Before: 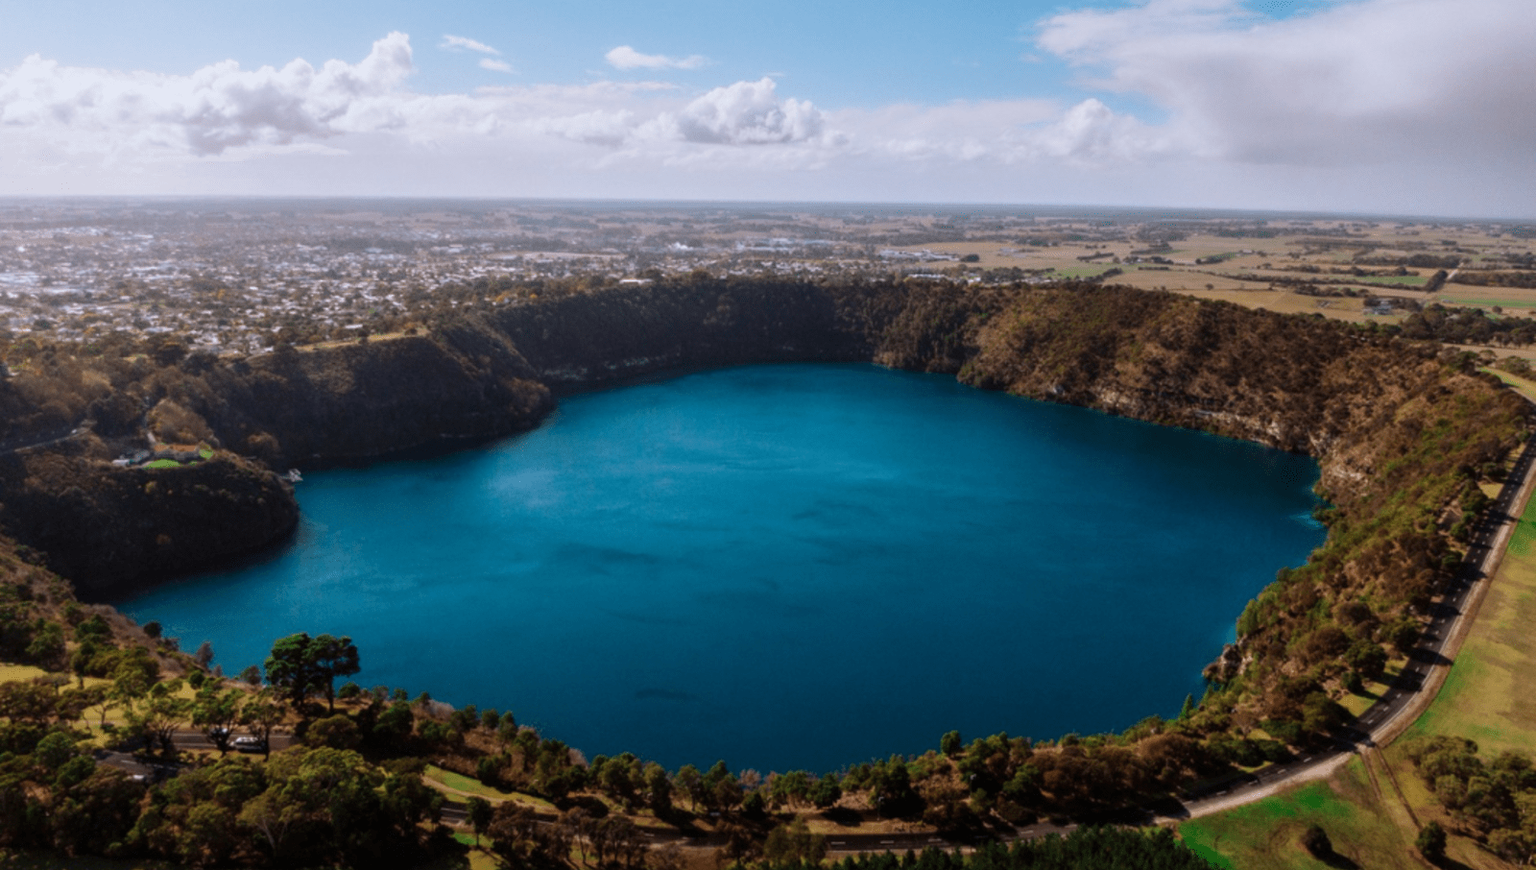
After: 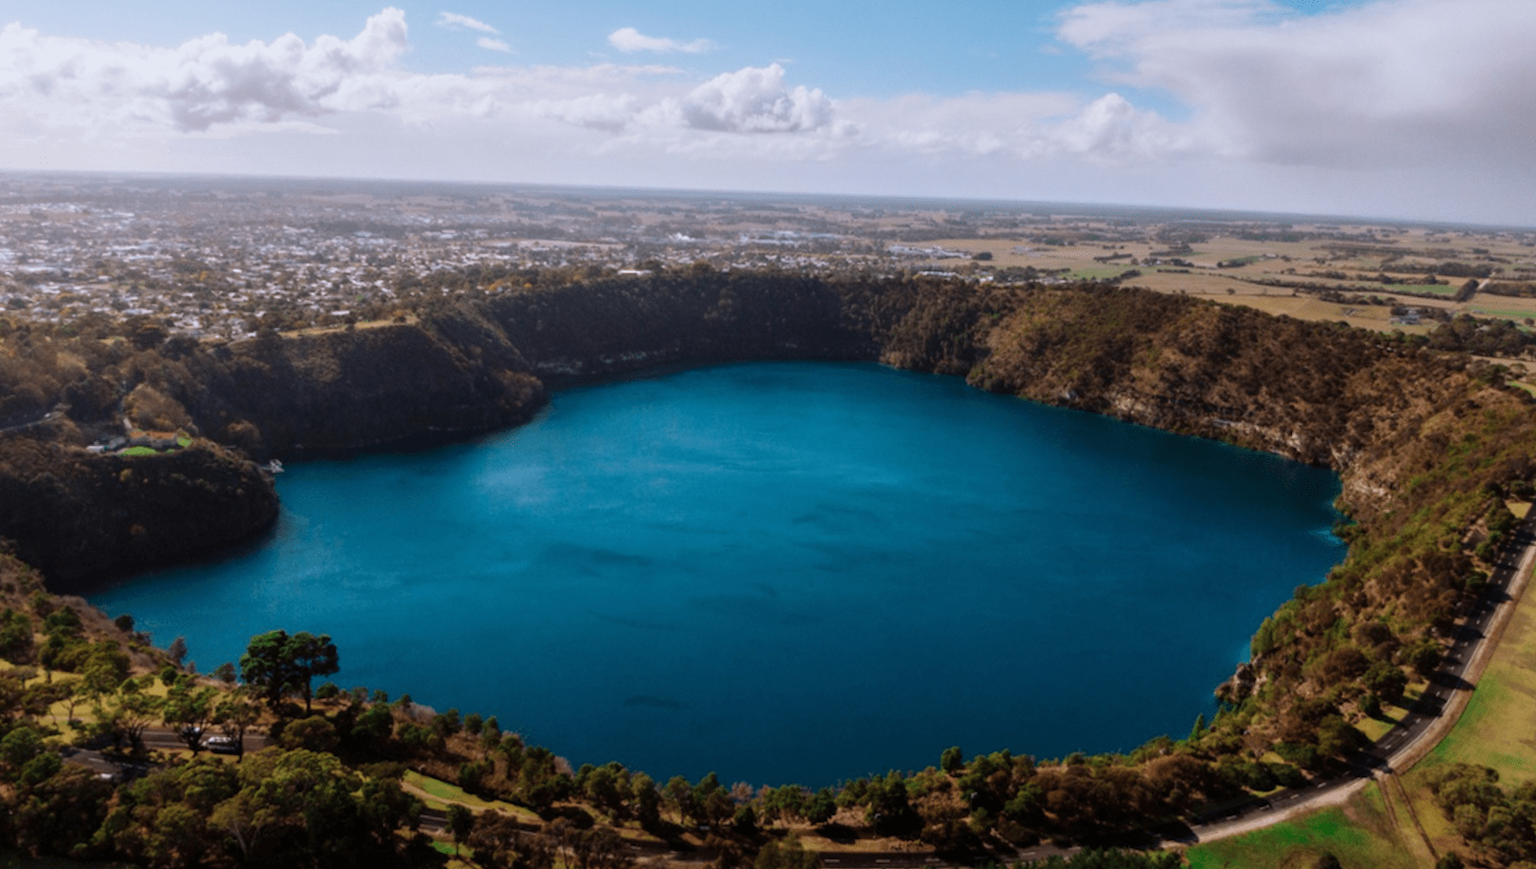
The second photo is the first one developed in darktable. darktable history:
crop and rotate: angle -1.28°
